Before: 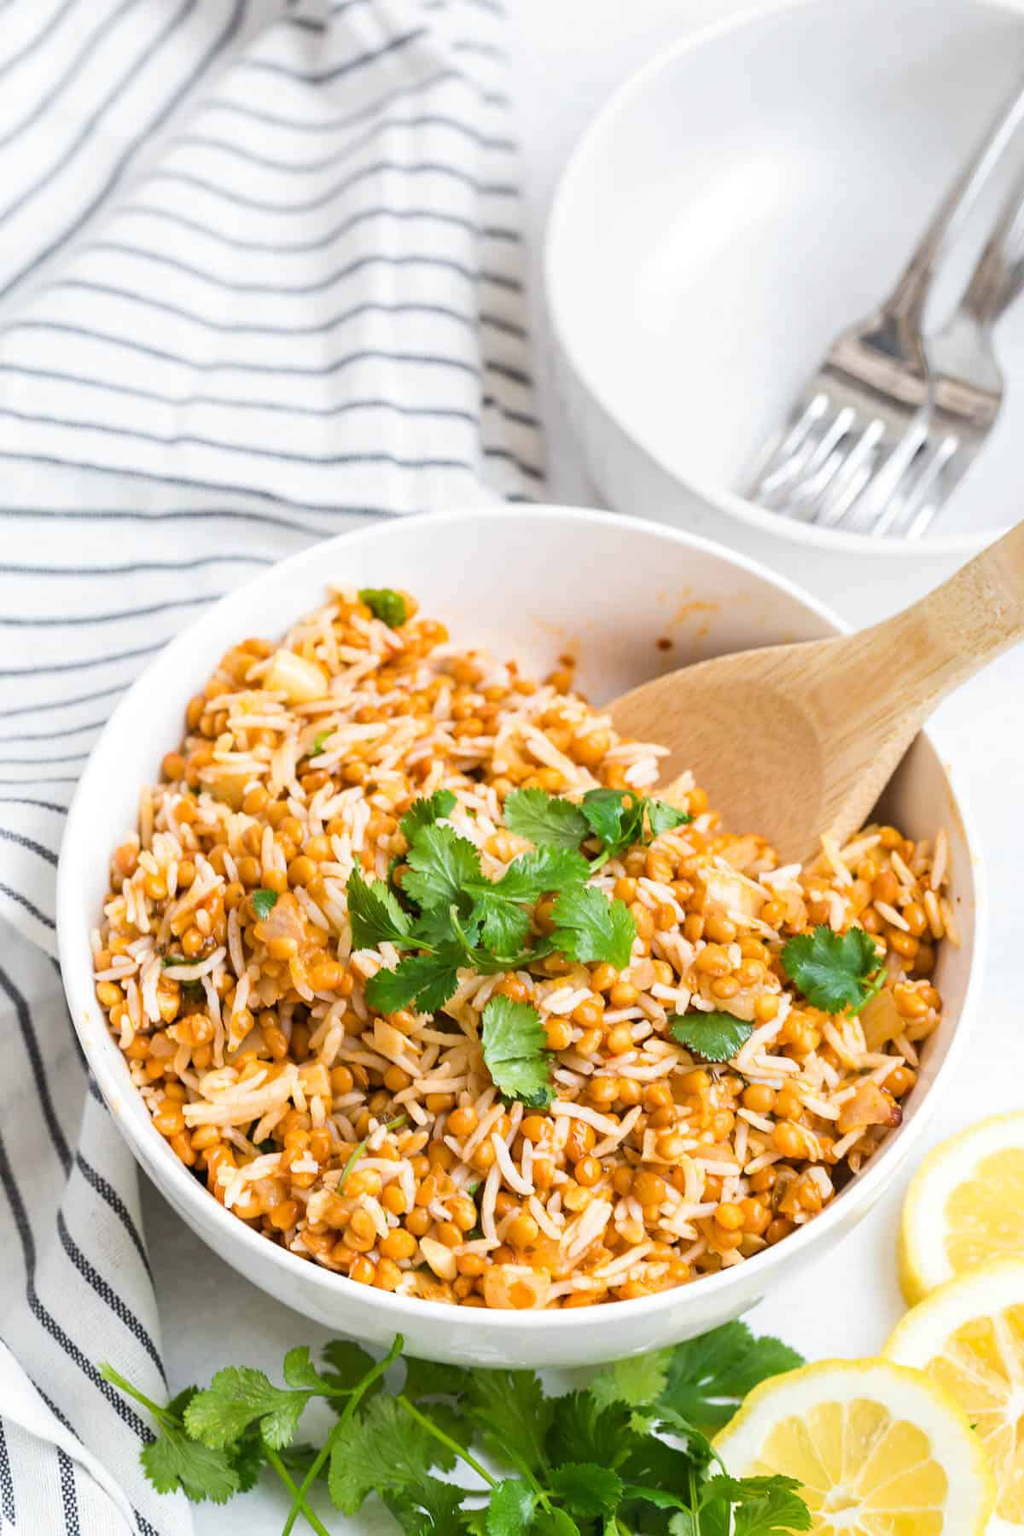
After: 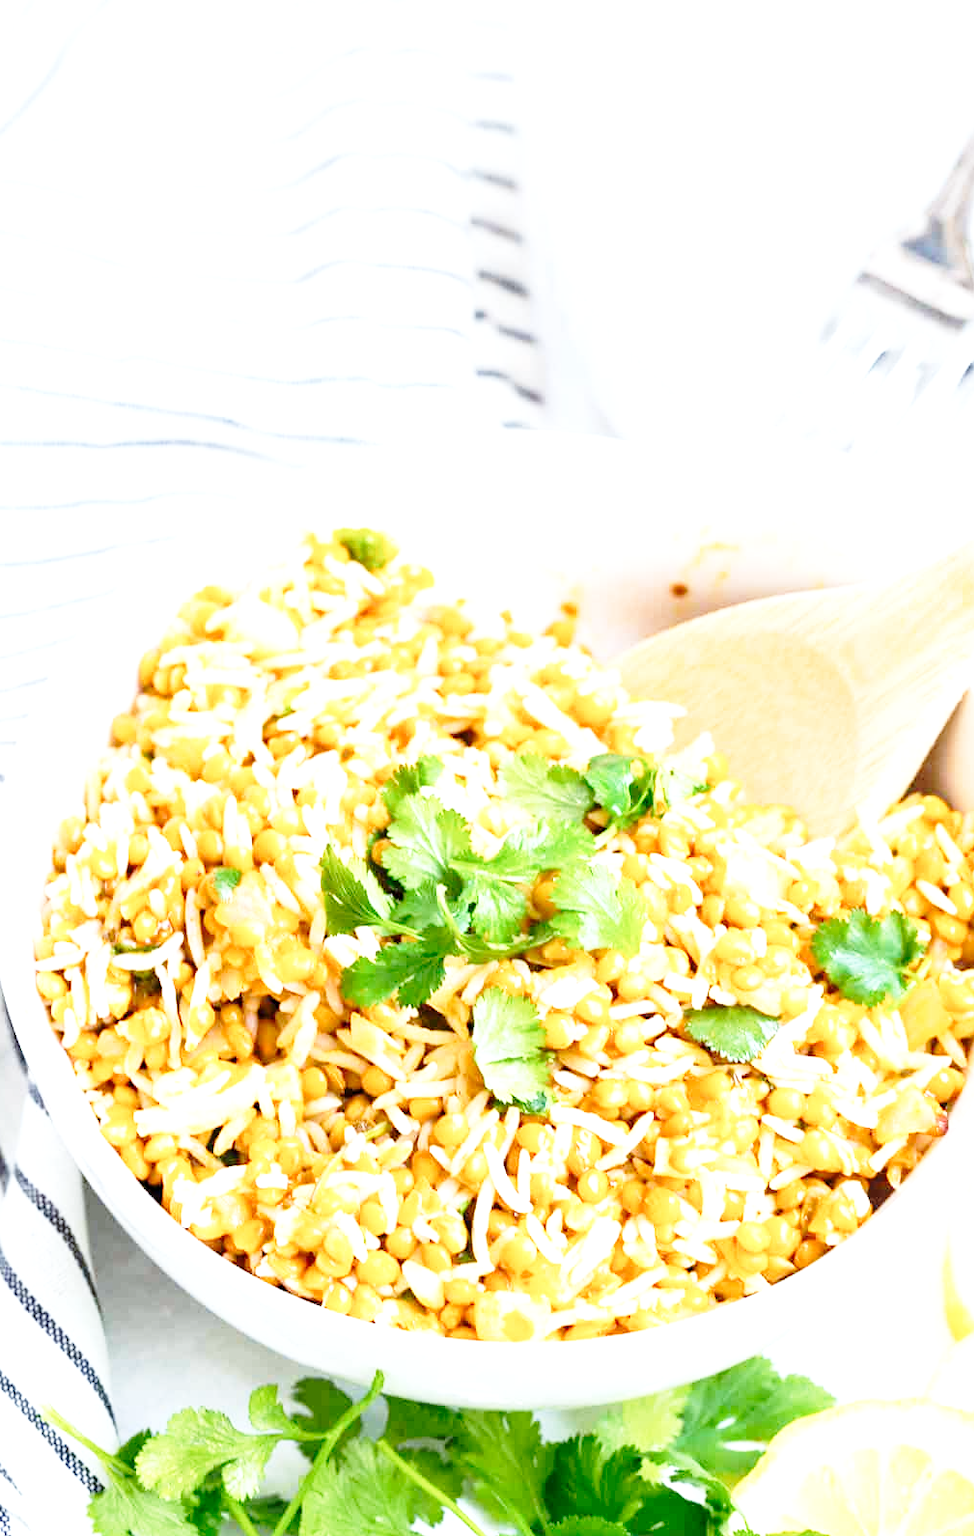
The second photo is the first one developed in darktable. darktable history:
base curve: curves: ch0 [(0, 0) (0.028, 0.03) (0.121, 0.232) (0.46, 0.748) (0.859, 0.968) (1, 1)], preserve colors none
crop: left 6.319%, top 8.032%, right 9.527%, bottom 3.57%
color balance rgb: highlights gain › chroma 3.002%, highlights gain › hue 77.39°, global offset › luminance -0.48%, perceptual saturation grading › global saturation -0.124%
exposure: exposure 0.995 EV, compensate highlight preservation false
color calibration: x 0.381, y 0.391, temperature 4087.53 K
